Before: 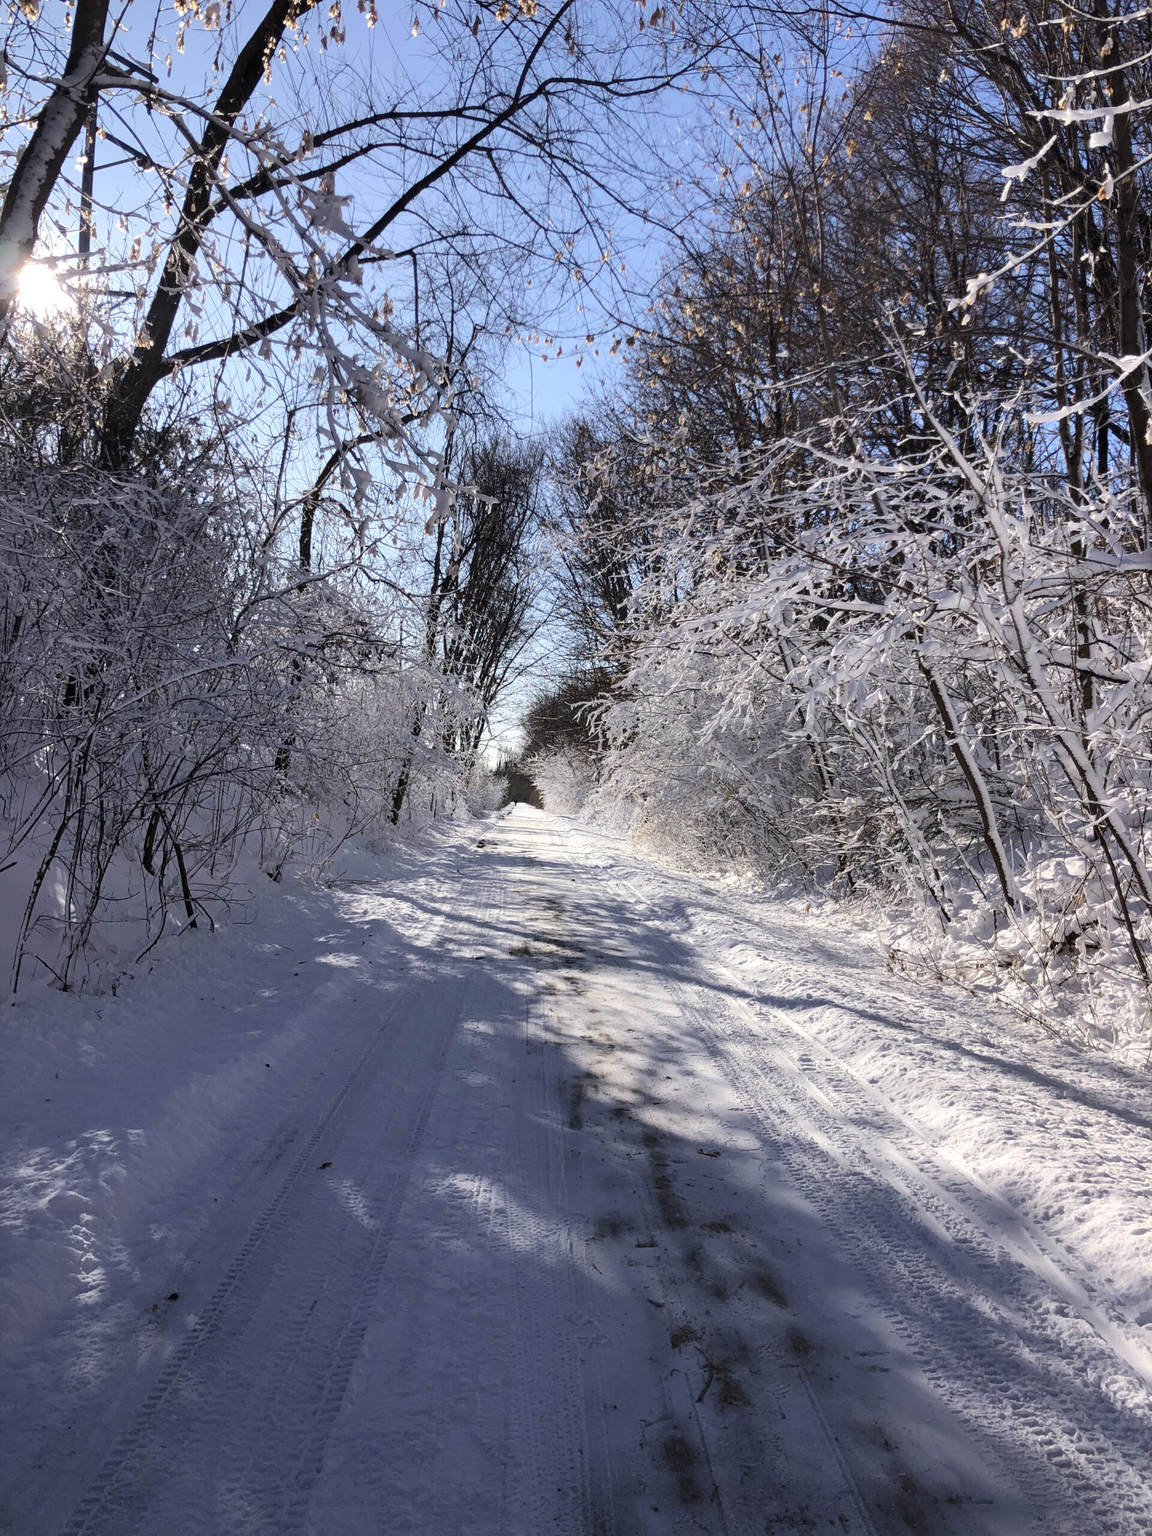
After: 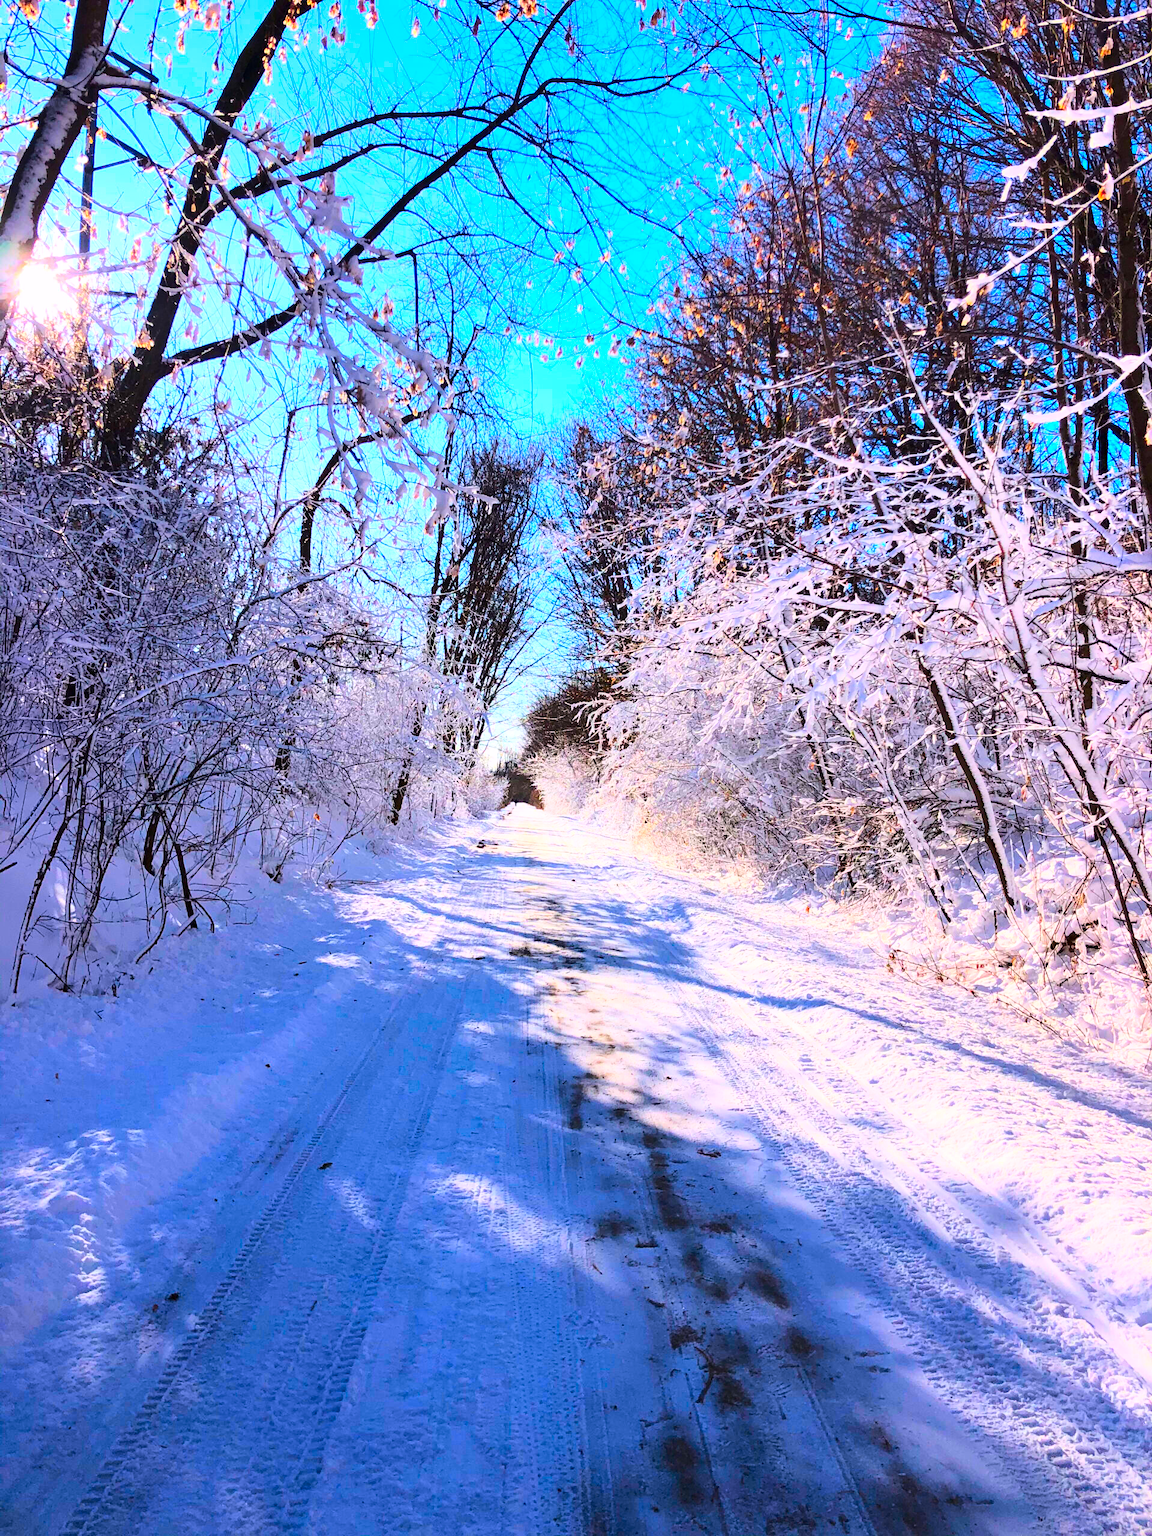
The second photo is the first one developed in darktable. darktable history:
color correction: highlights a* 1.59, highlights b* -1.7, saturation 2.48
base curve: curves: ch0 [(0, 0) (0.032, 0.037) (0.105, 0.228) (0.435, 0.76) (0.856, 0.983) (1, 1)]
